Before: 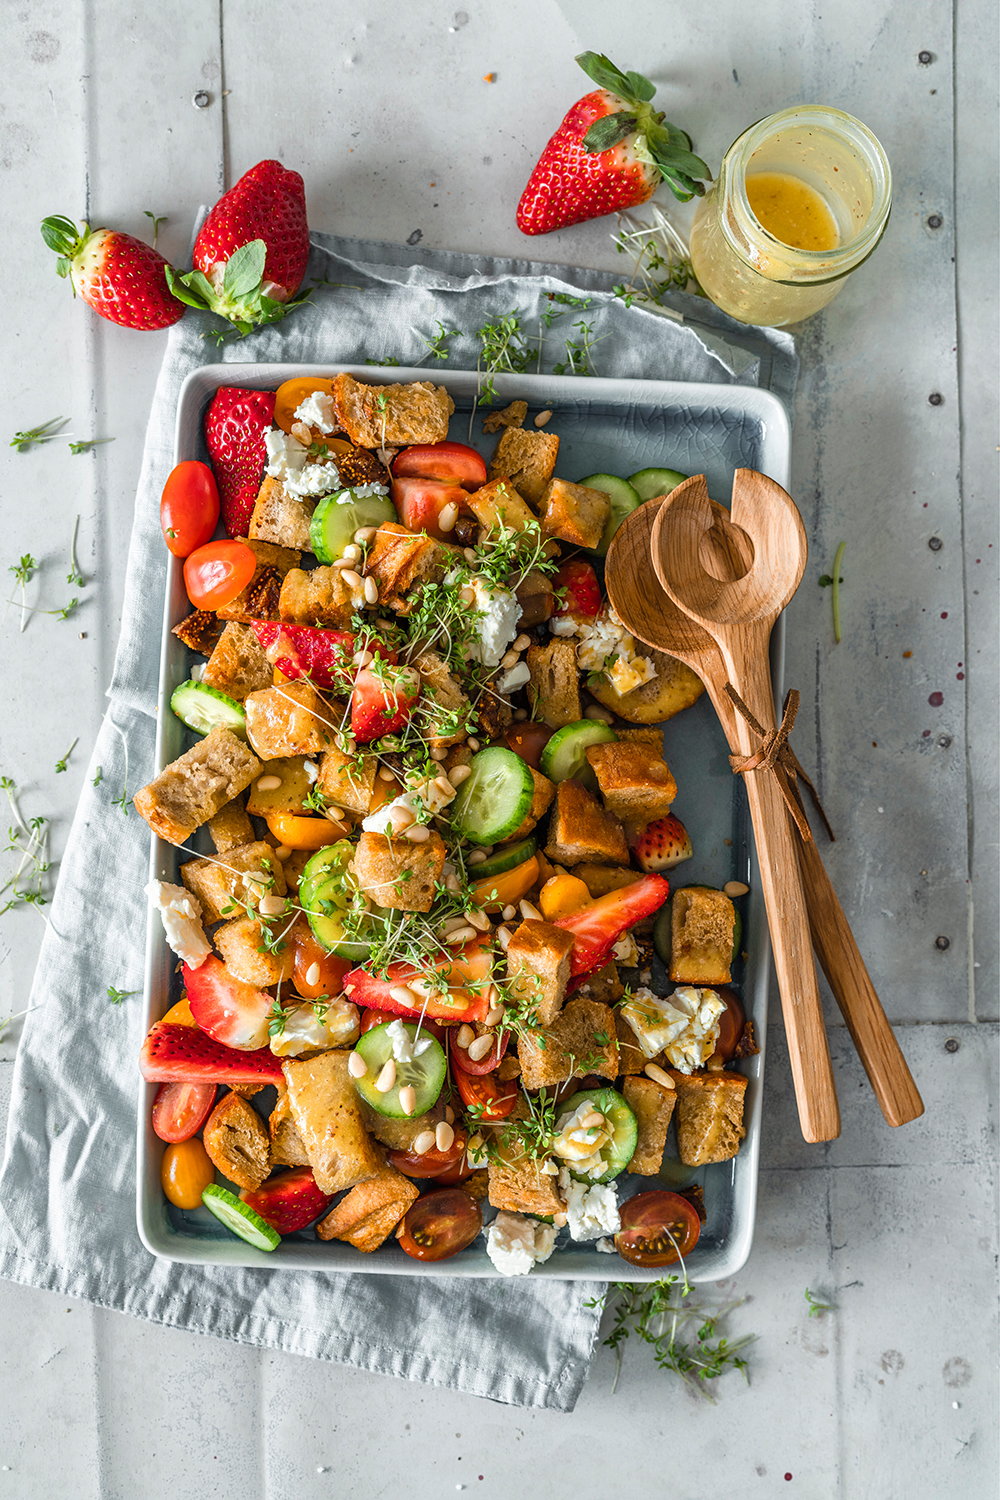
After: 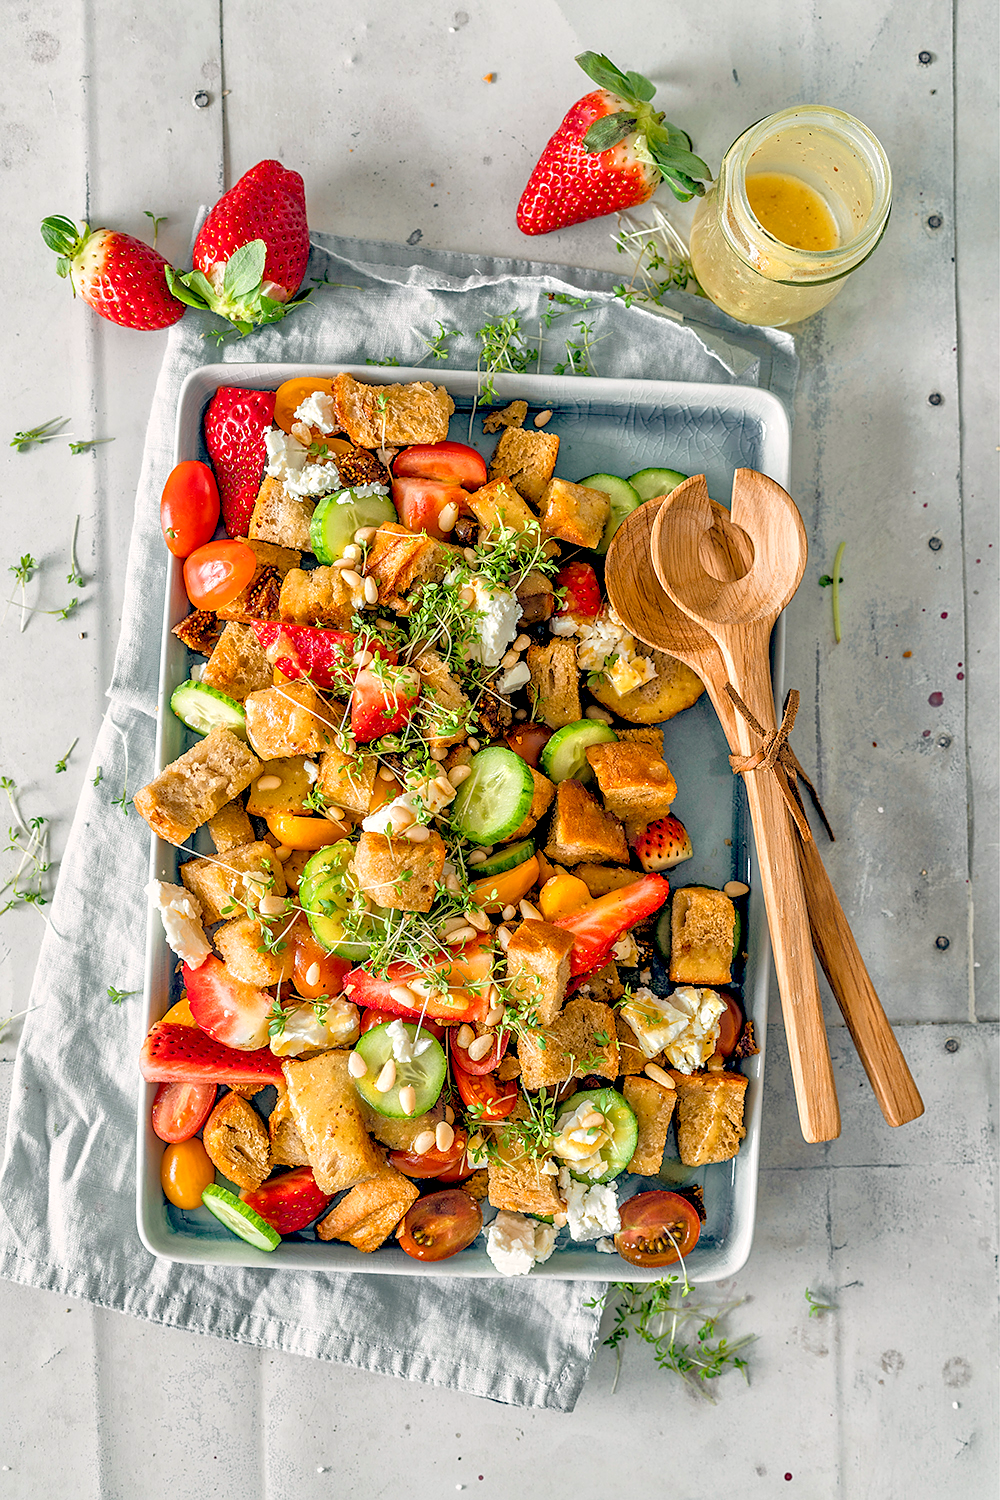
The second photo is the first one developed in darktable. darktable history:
tone equalizer: -7 EV 0.15 EV, -6 EV 0.6 EV, -5 EV 1.15 EV, -4 EV 1.33 EV, -3 EV 1.15 EV, -2 EV 0.6 EV, -1 EV 0.15 EV, mask exposure compensation -0.5 EV
sharpen: radius 0.969, amount 0.604
color balance: lift [0.975, 0.993, 1, 1.015], gamma [1.1, 1, 1, 0.945], gain [1, 1.04, 1, 0.95]
